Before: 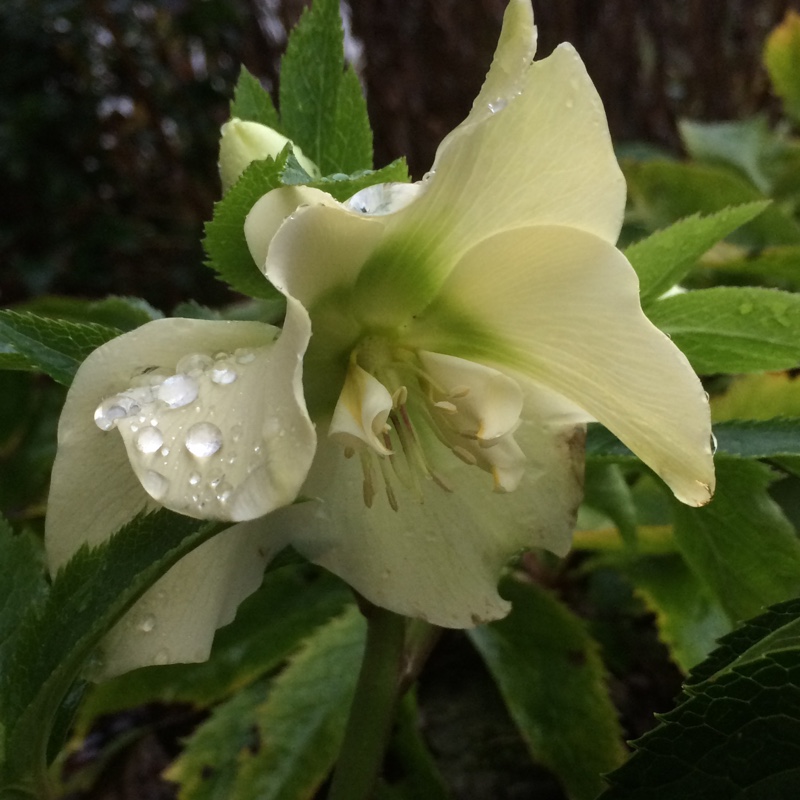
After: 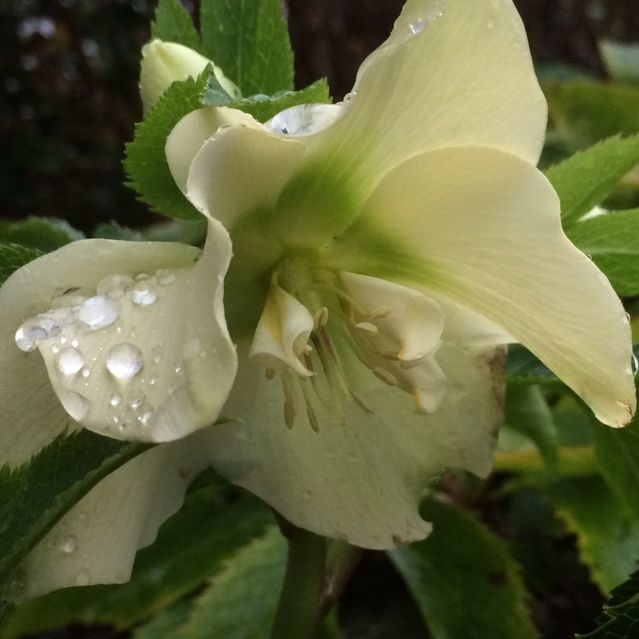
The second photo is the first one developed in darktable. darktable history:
white balance: red 1, blue 1
crop and rotate: left 10.071%, top 10.071%, right 10.02%, bottom 10.02%
